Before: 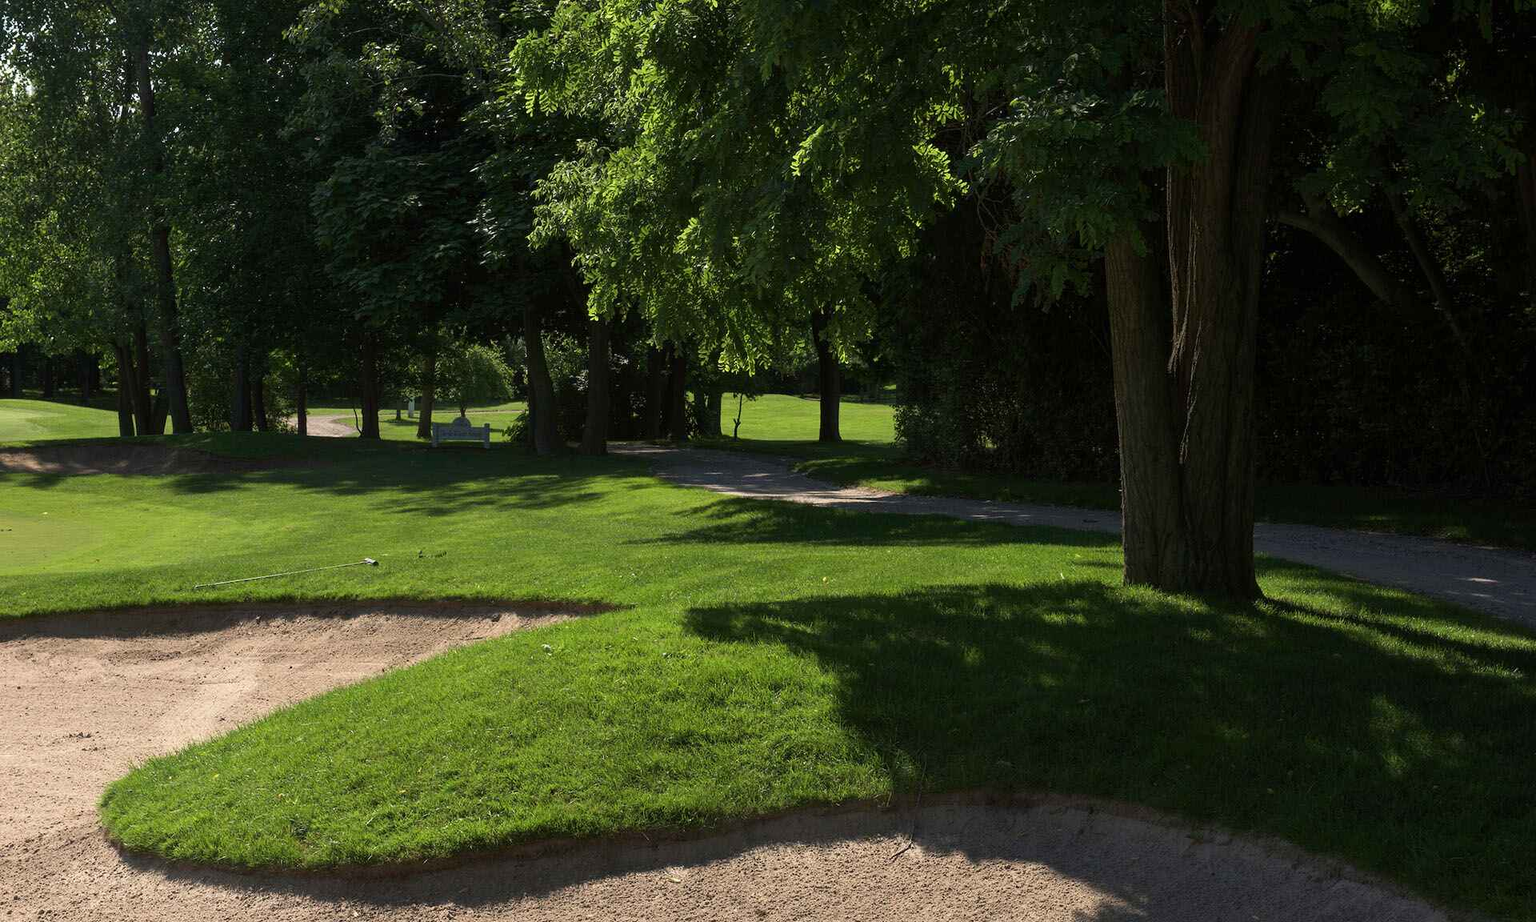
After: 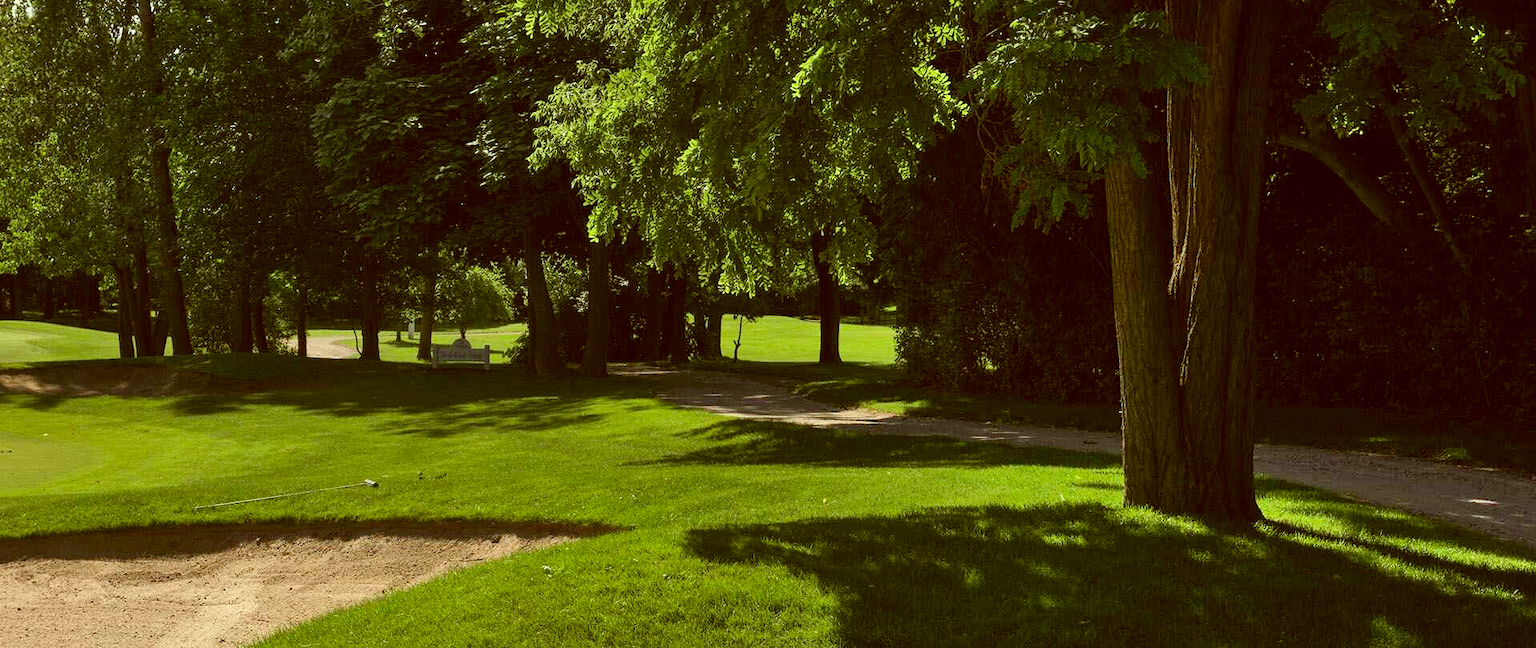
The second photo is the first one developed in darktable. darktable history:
crop and rotate: top 8.574%, bottom 20.989%
color correction: highlights a* -5.18, highlights b* 9.8, shadows a* 9.83, shadows b* 24.89
shadows and highlights: white point adjustment 0.055, soften with gaussian
tone equalizer: on, module defaults
